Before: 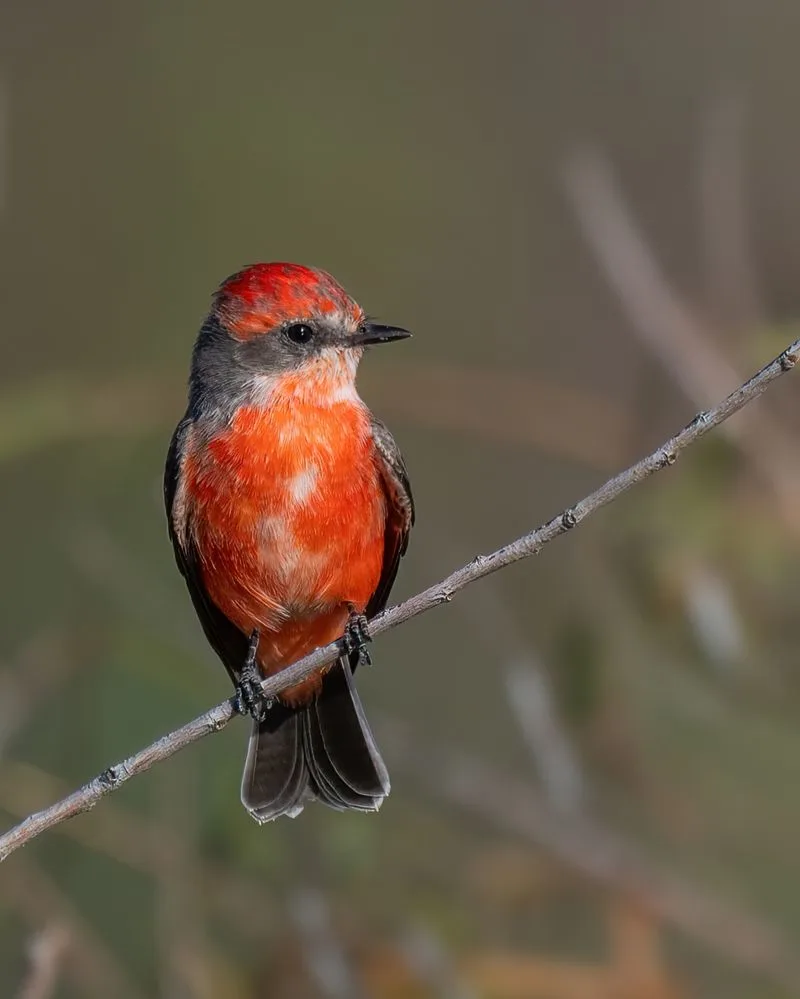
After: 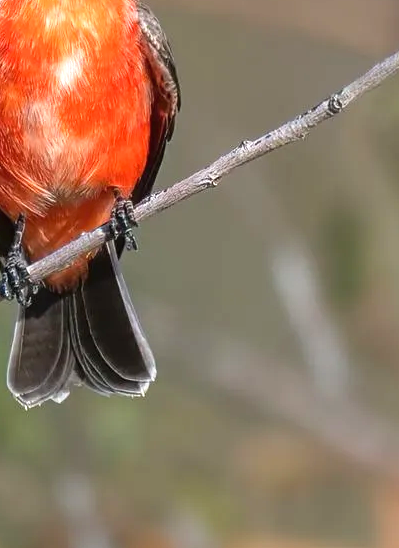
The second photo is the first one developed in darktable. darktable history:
contrast equalizer: y [[0.524, 0.538, 0.547, 0.548, 0.538, 0.524], [0.5 ×6], [0.5 ×6], [0 ×6], [0 ×6]], mix -0.205
exposure: black level correction 0, exposure 1 EV, compensate exposure bias true, compensate highlight preservation false
crop: left 29.278%, top 41.636%, right 20.808%, bottom 3.463%
